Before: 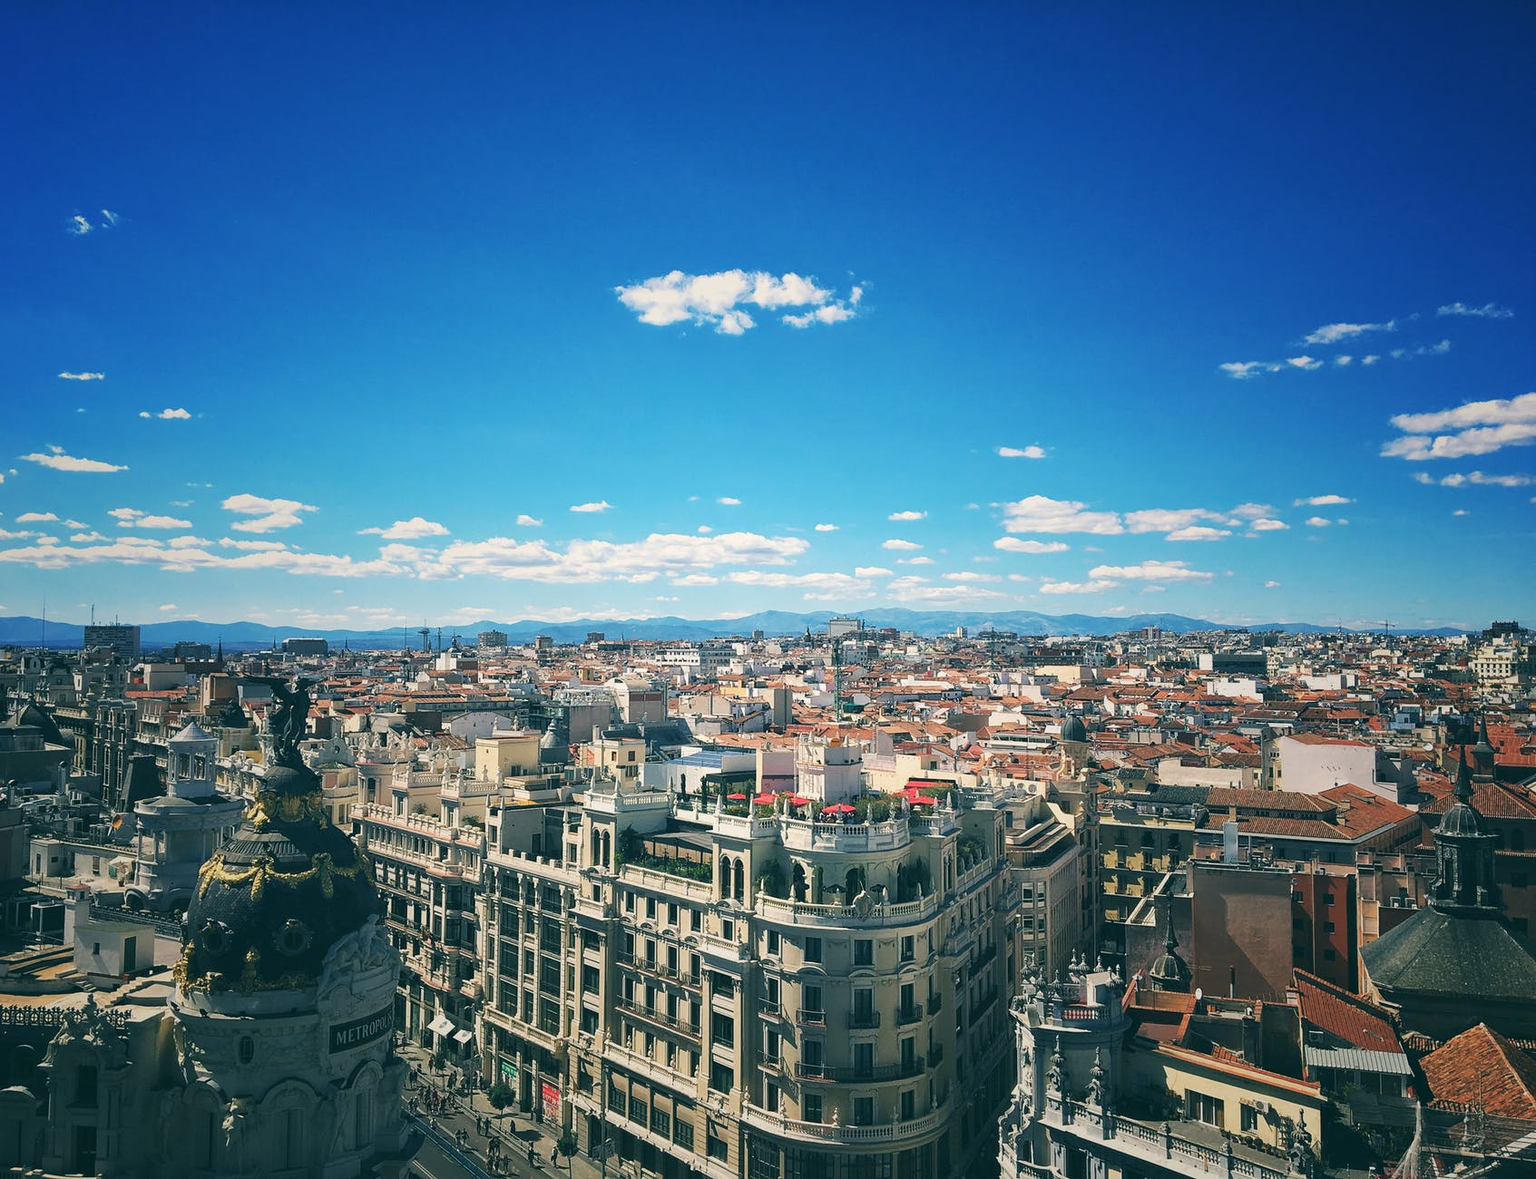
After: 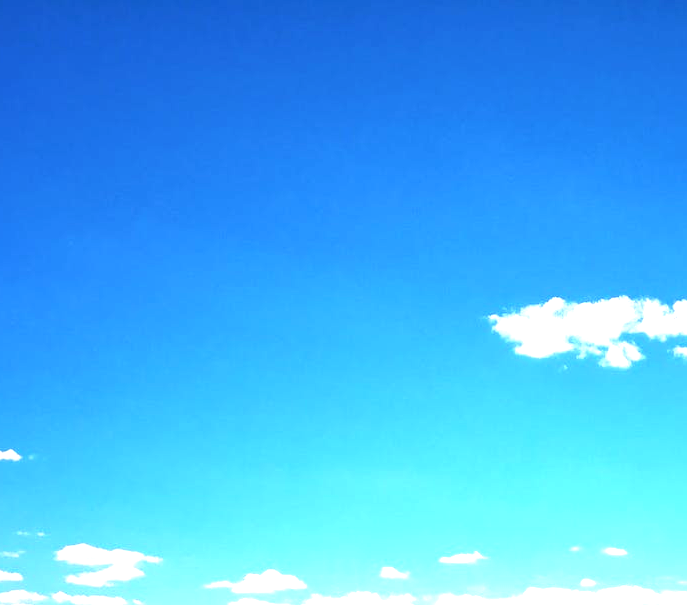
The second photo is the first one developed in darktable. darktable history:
crop and rotate: left 11.17%, top 0.085%, right 48.201%, bottom 53.358%
exposure: exposure 1.093 EV, compensate highlight preservation false
